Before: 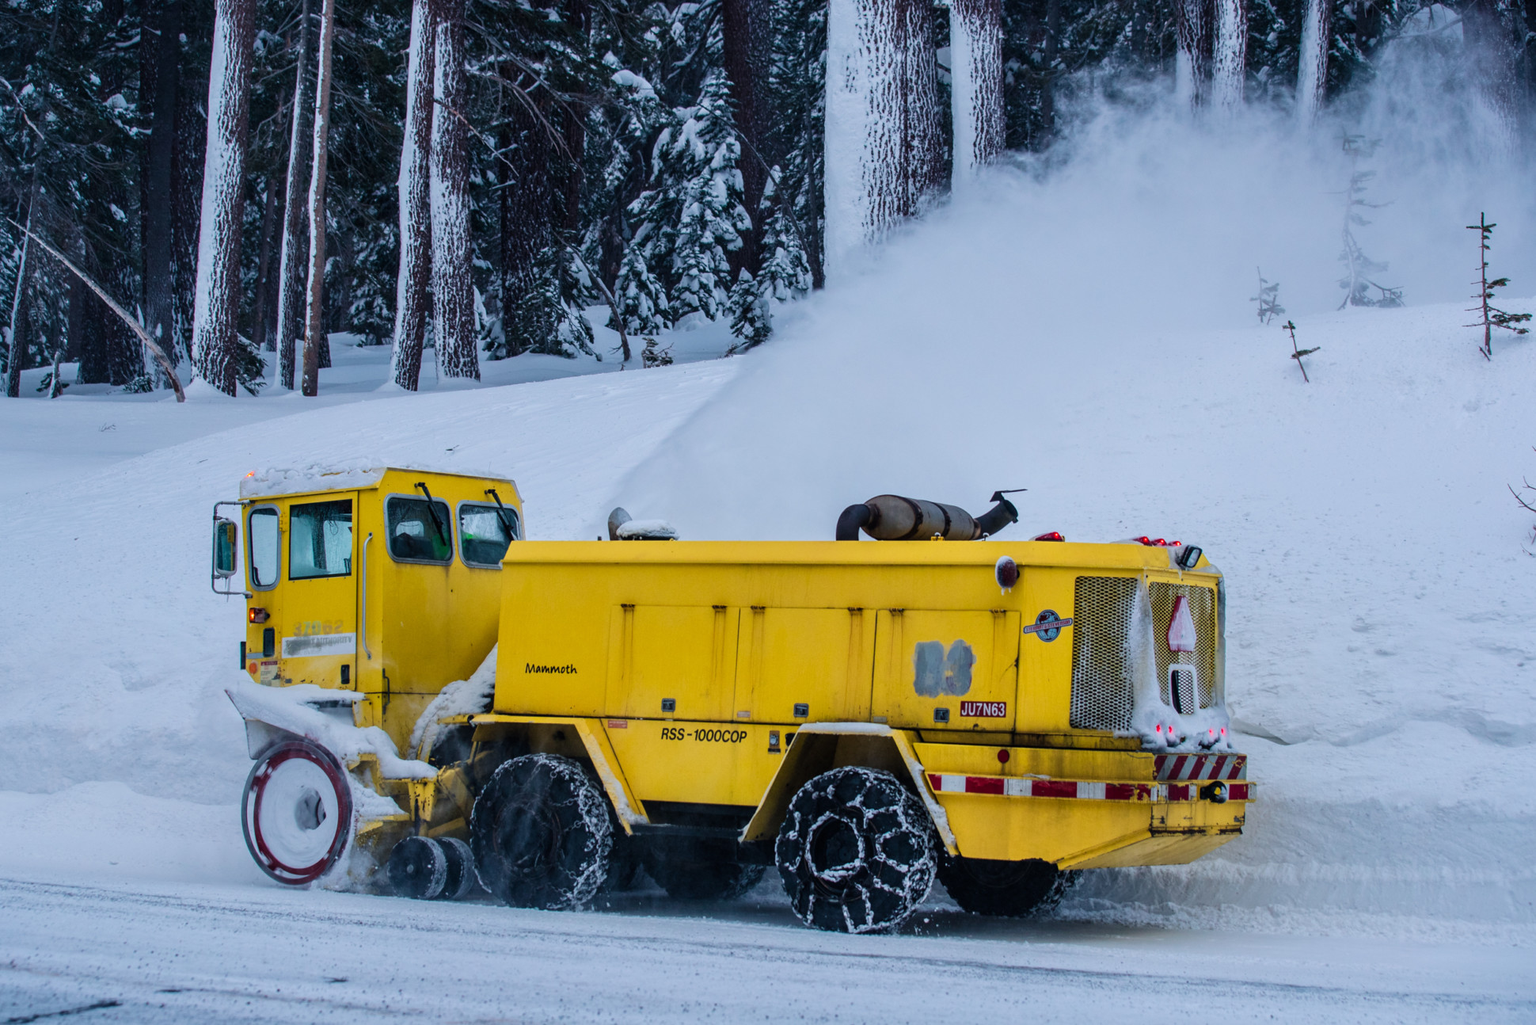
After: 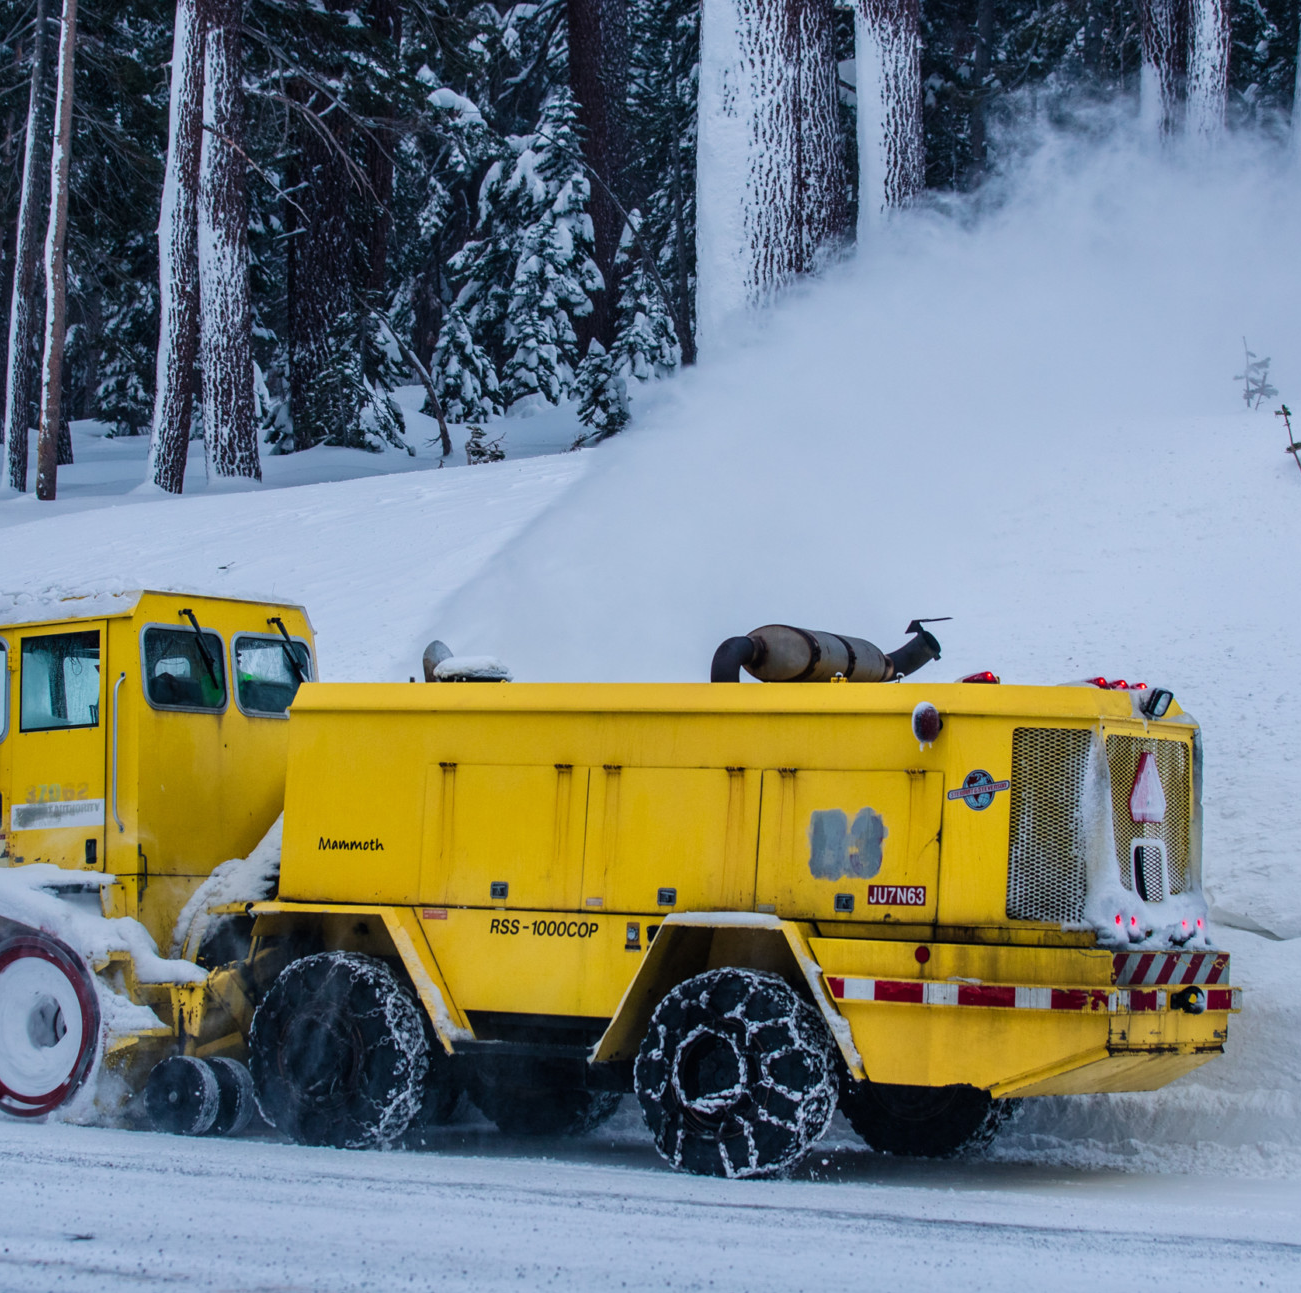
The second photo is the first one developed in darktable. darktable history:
crop and rotate: left 17.791%, right 15.143%
